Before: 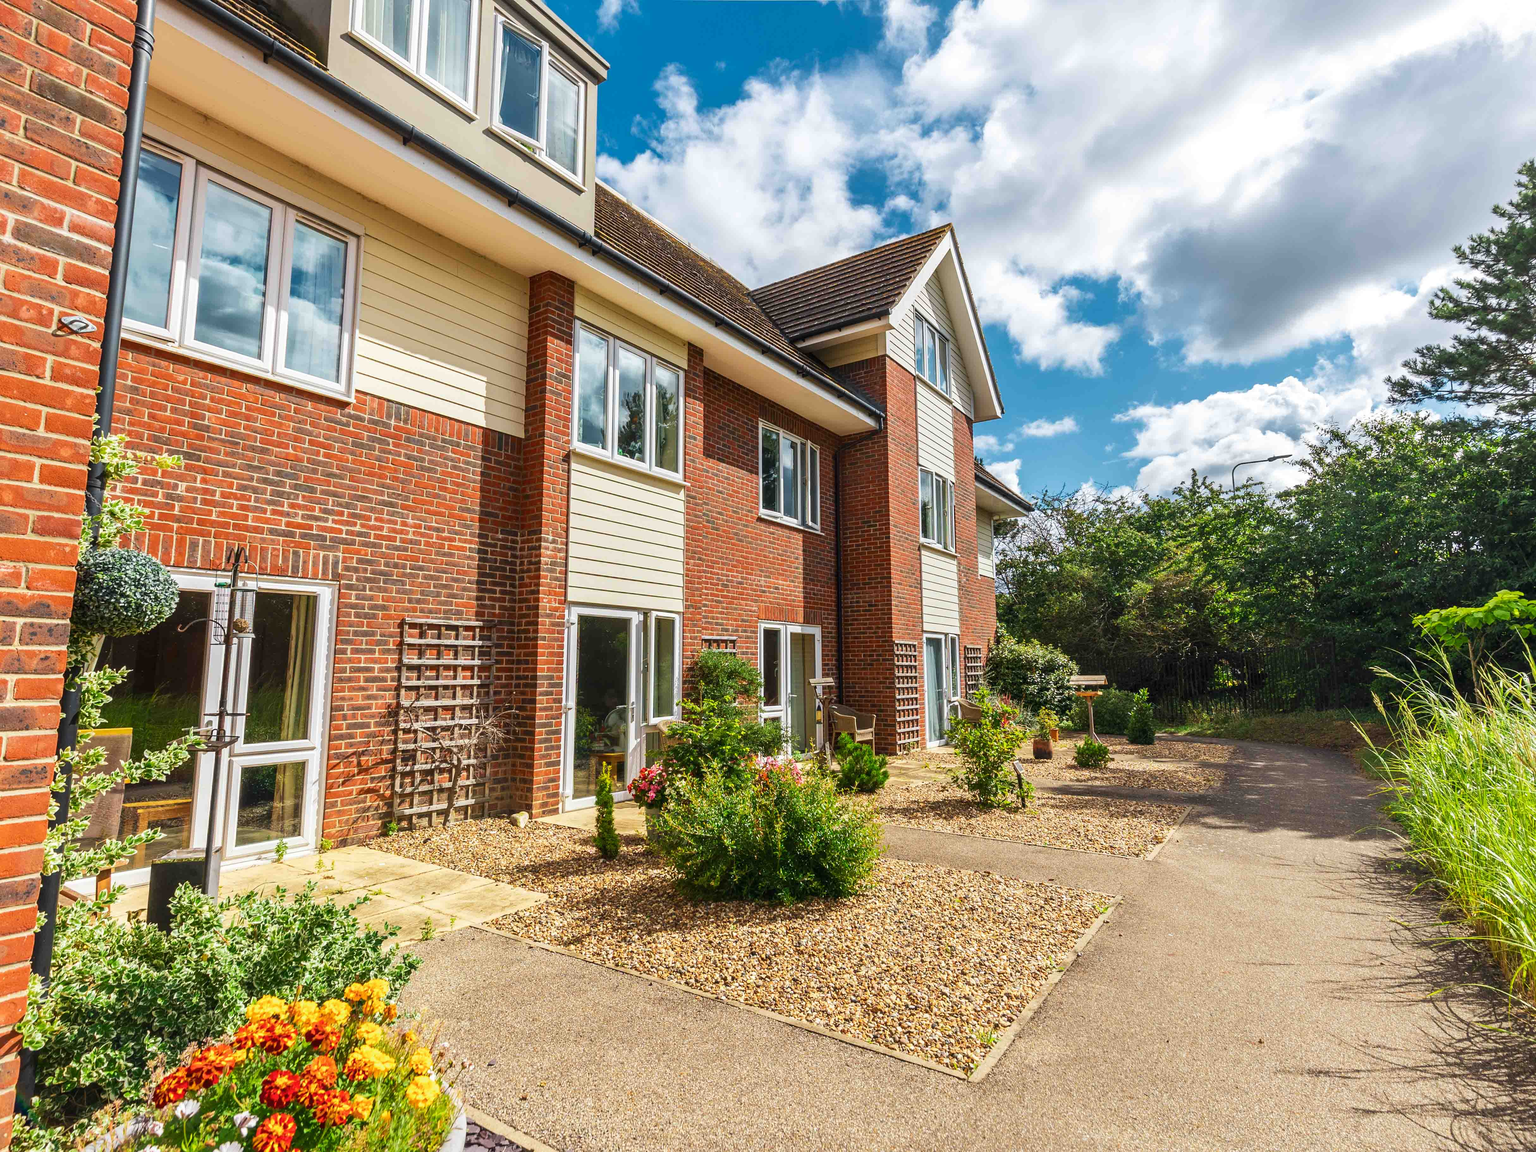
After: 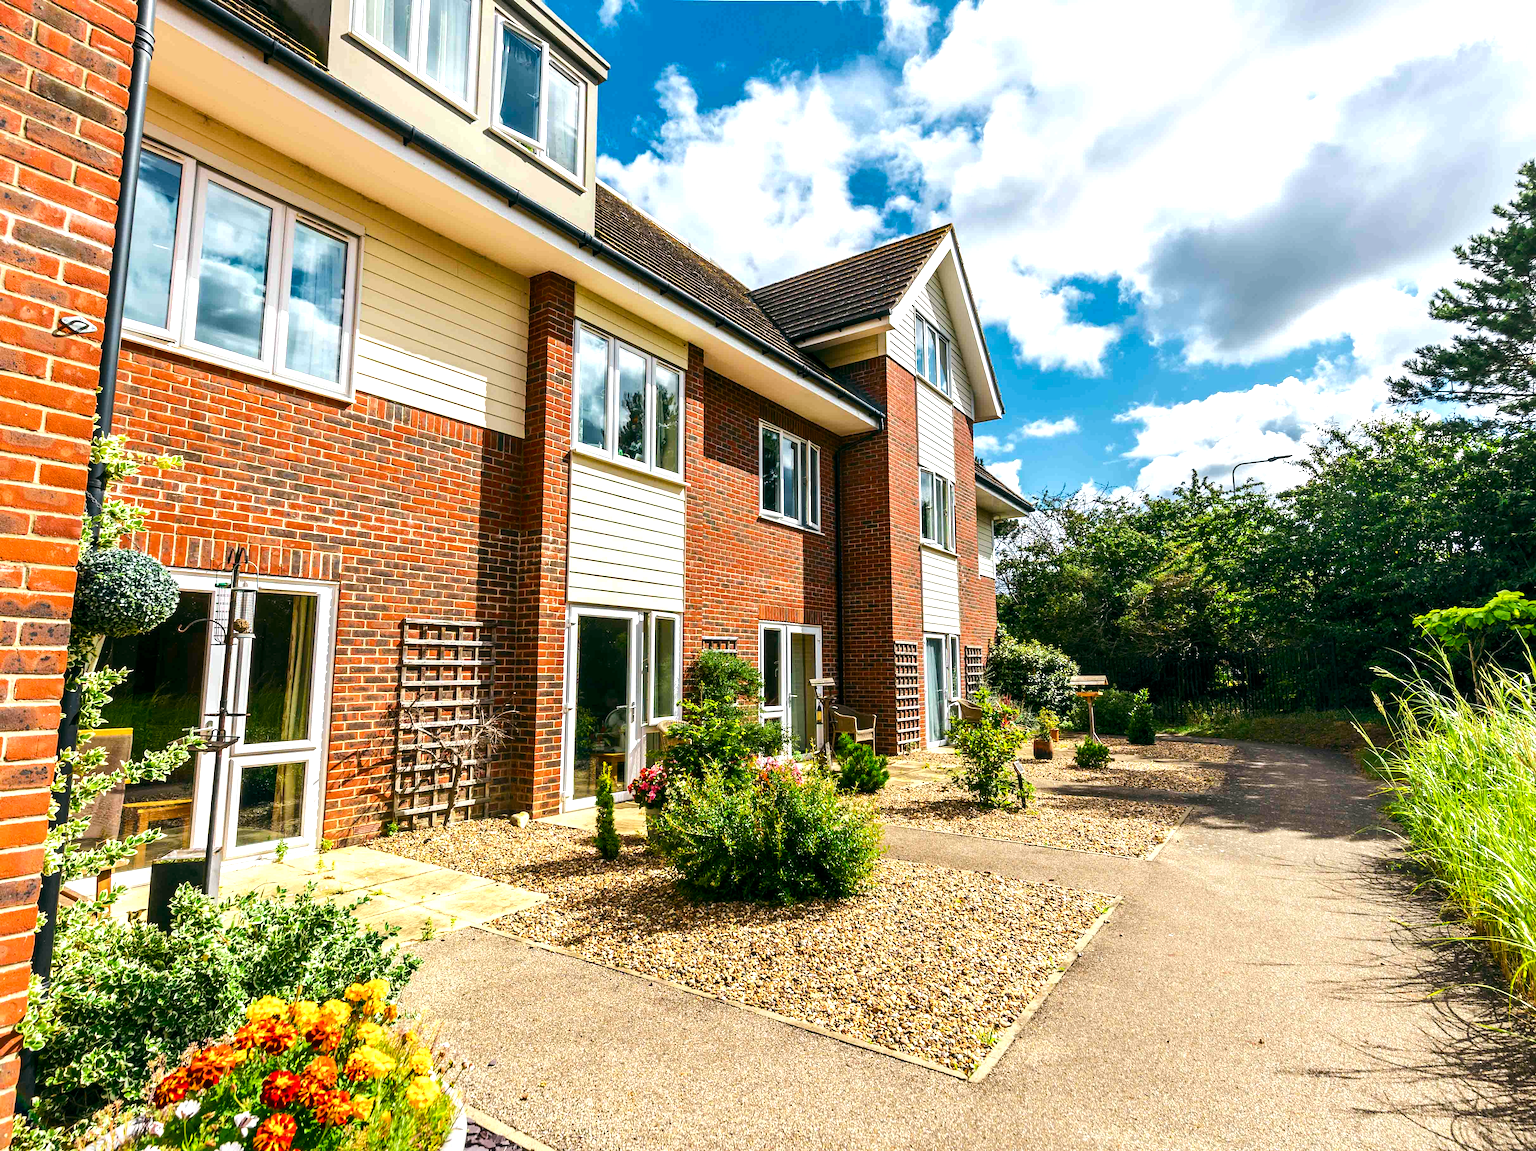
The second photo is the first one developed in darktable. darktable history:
color balance rgb: global offset › luminance -0.325%, global offset › chroma 0.108%, global offset › hue 162.45°, perceptual saturation grading › global saturation 20%, perceptual saturation grading › highlights -24.904%, perceptual saturation grading › shadows 25.491%, perceptual brilliance grading › highlights 17.069%, perceptual brilliance grading › mid-tones 31.456%, perceptual brilliance grading › shadows -31.45%
